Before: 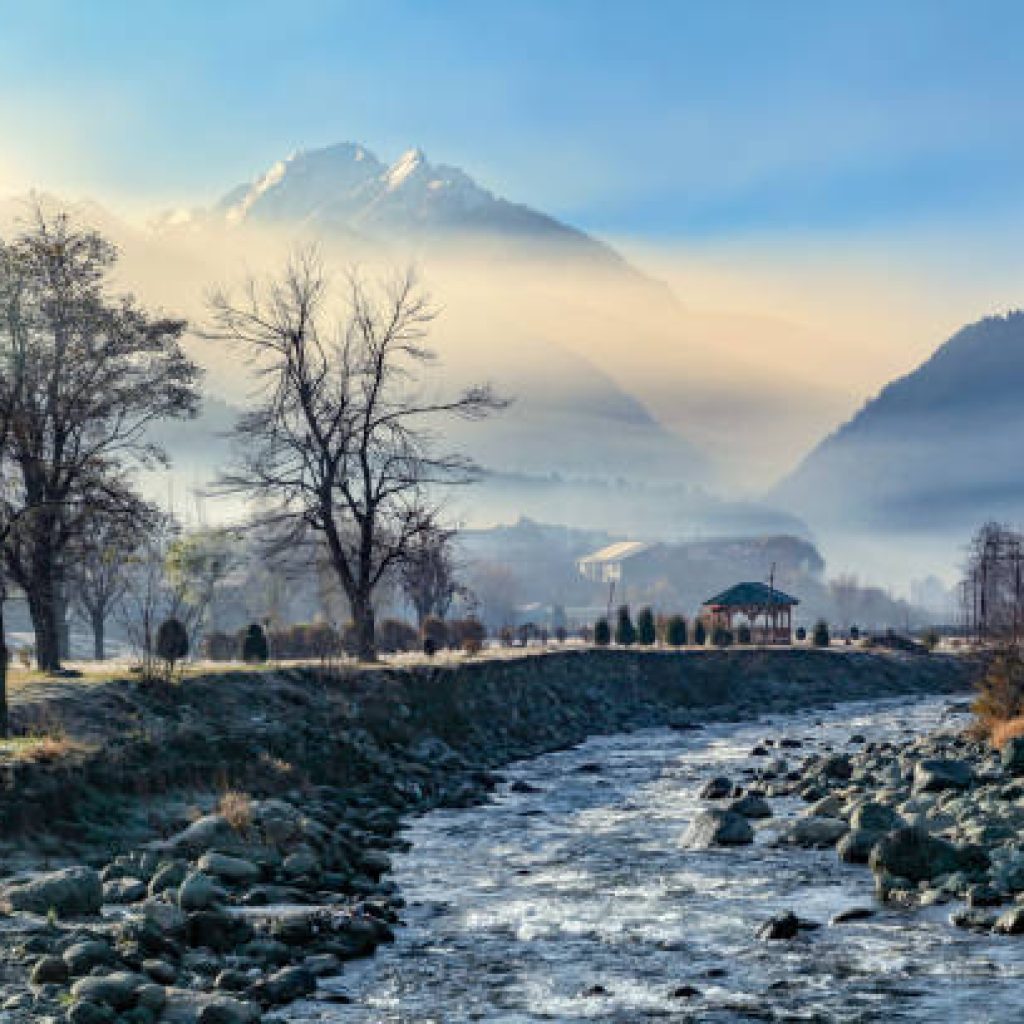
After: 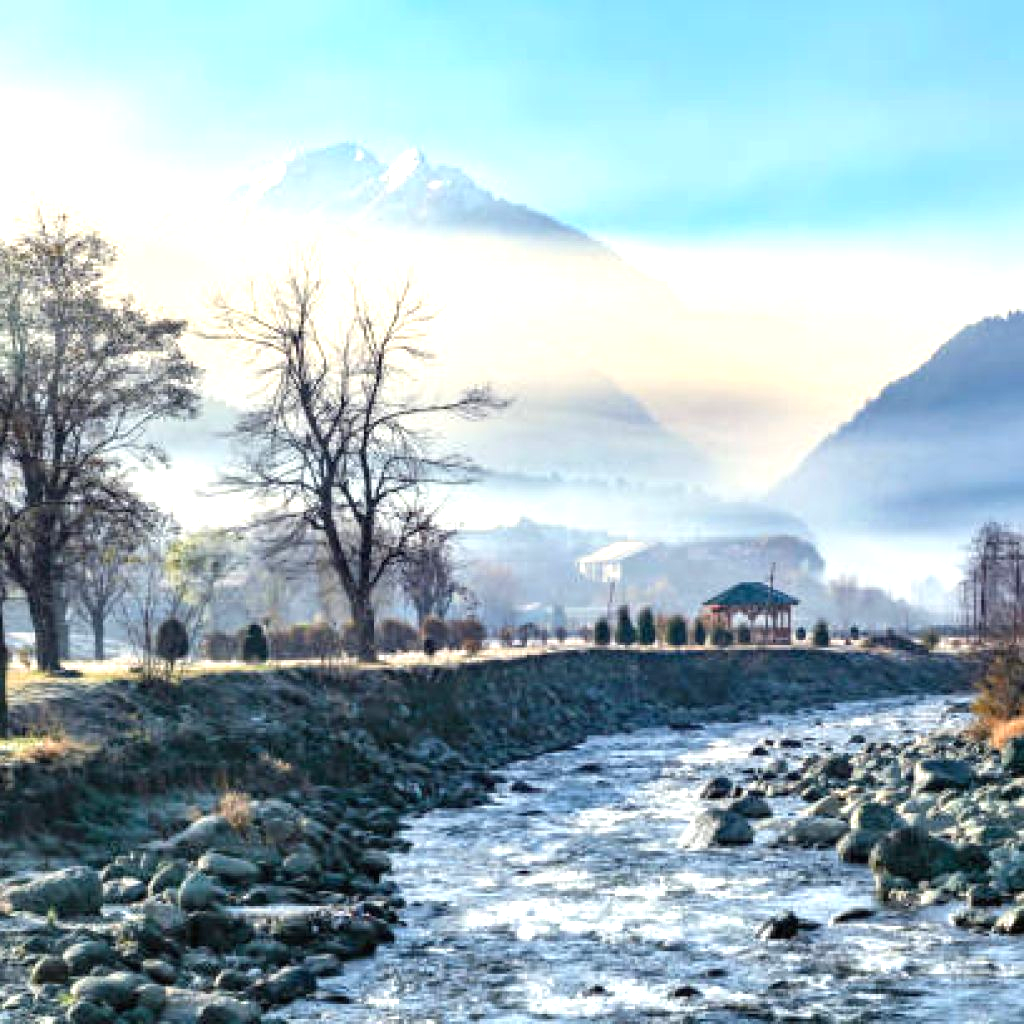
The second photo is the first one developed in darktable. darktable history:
tone equalizer: on, module defaults
exposure: black level correction 0, exposure 1 EV, compensate exposure bias true, compensate highlight preservation false
